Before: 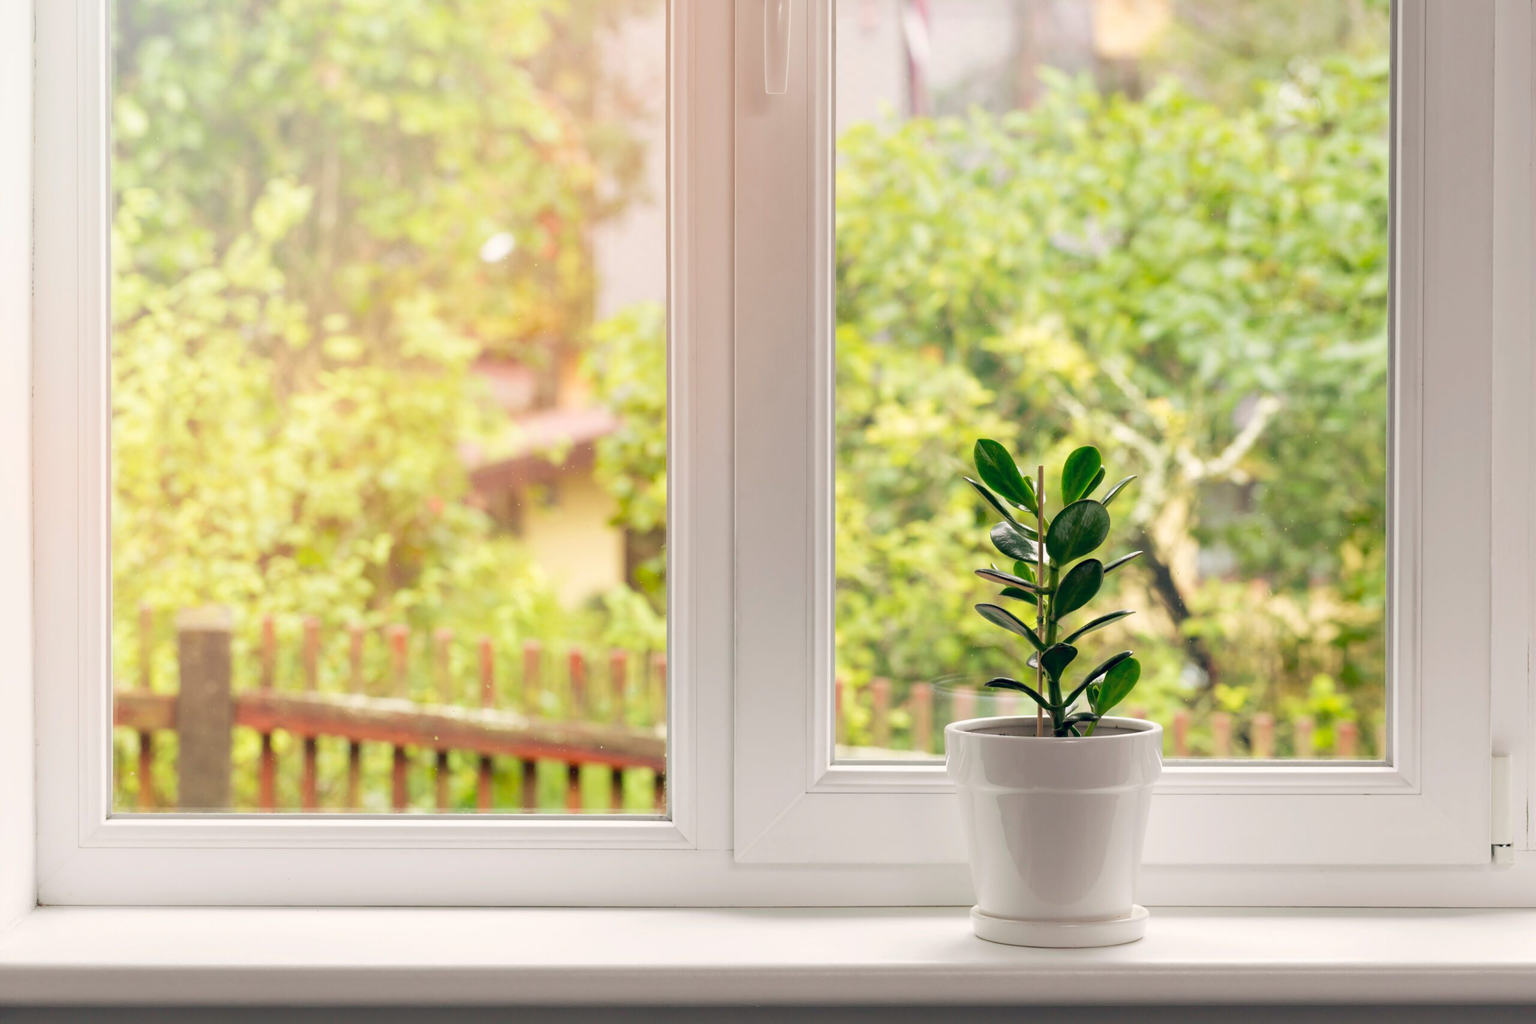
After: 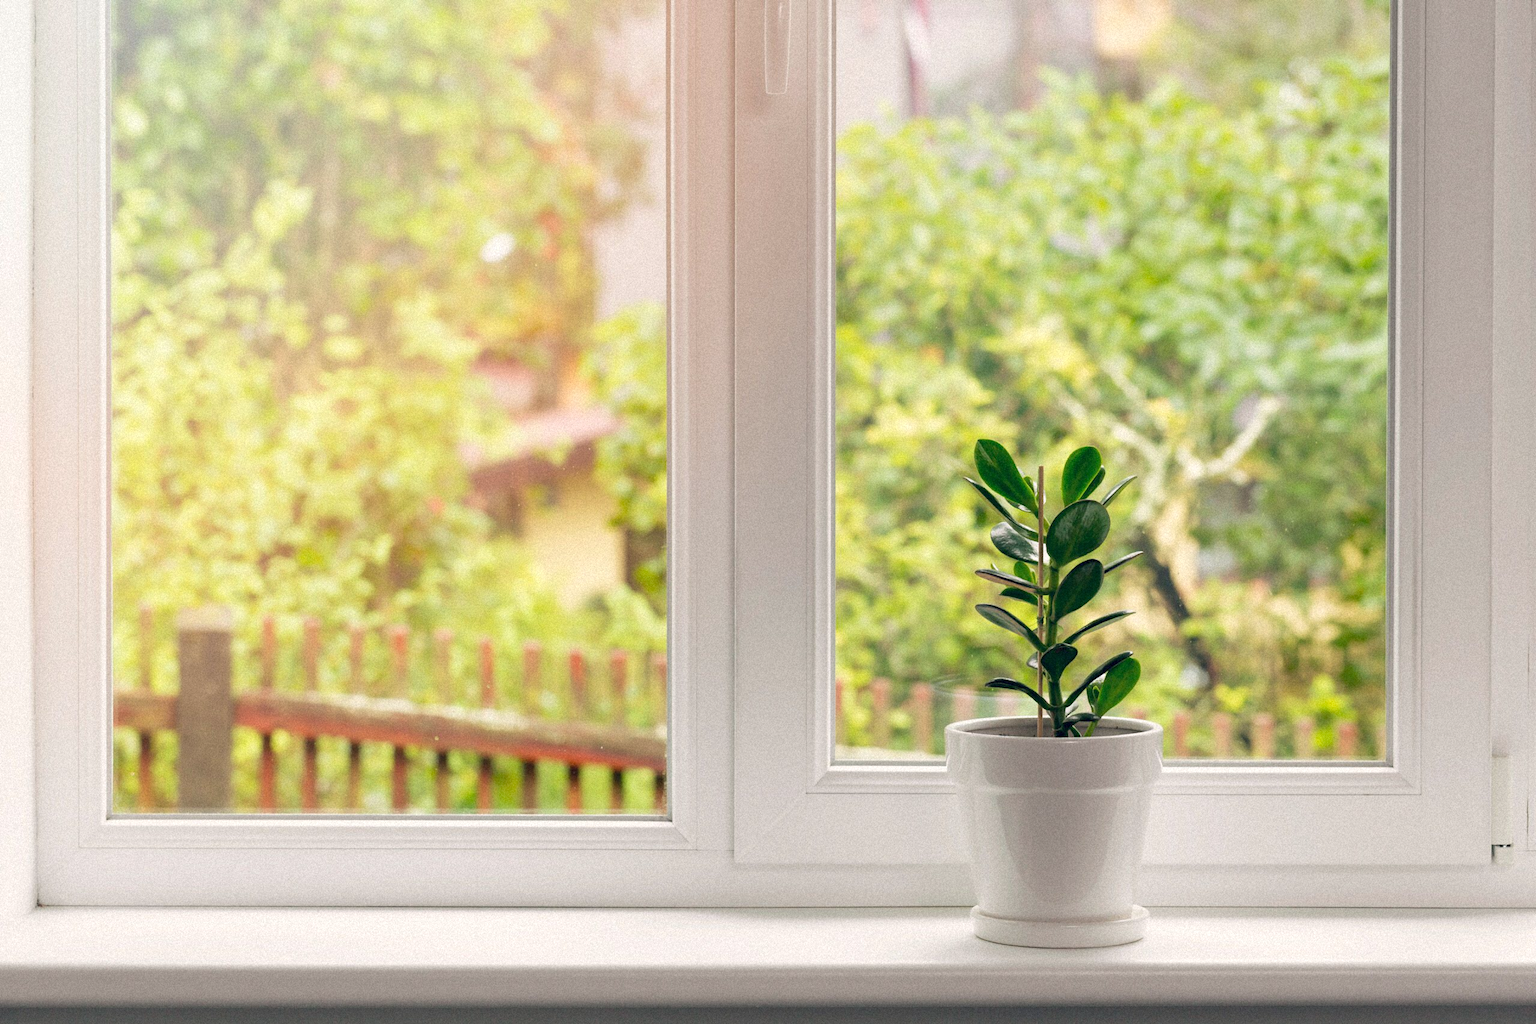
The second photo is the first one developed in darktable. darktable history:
color balance: mode lift, gamma, gain (sRGB), lift [1, 1, 1.022, 1.026]
grain: mid-tones bias 0%
